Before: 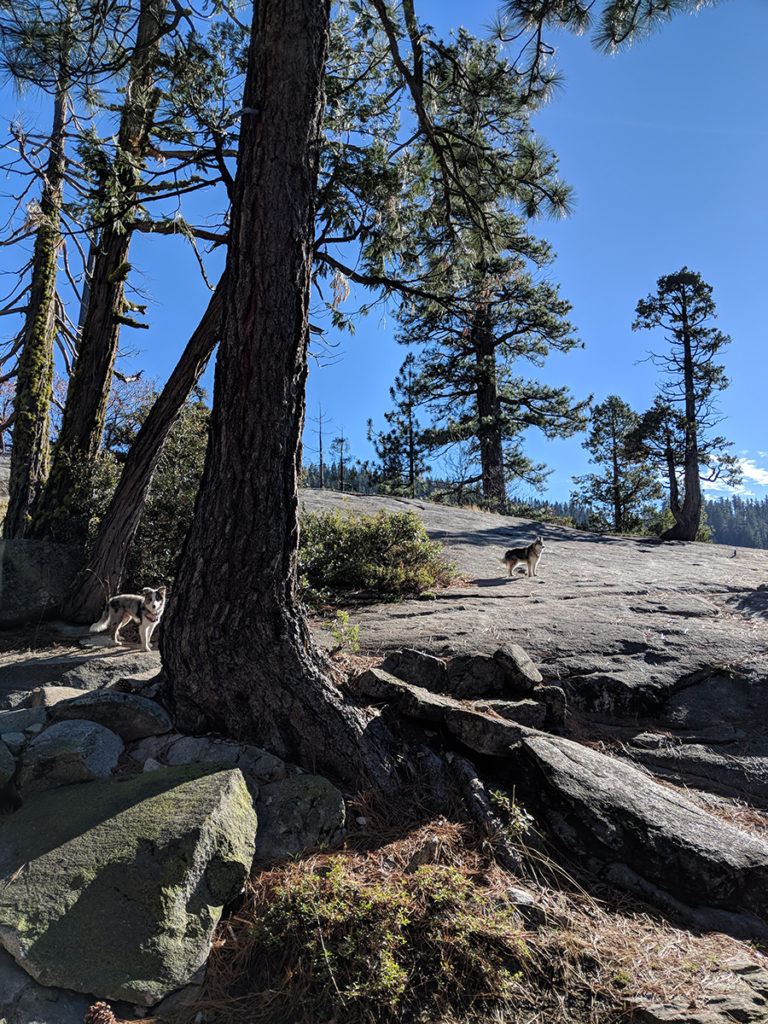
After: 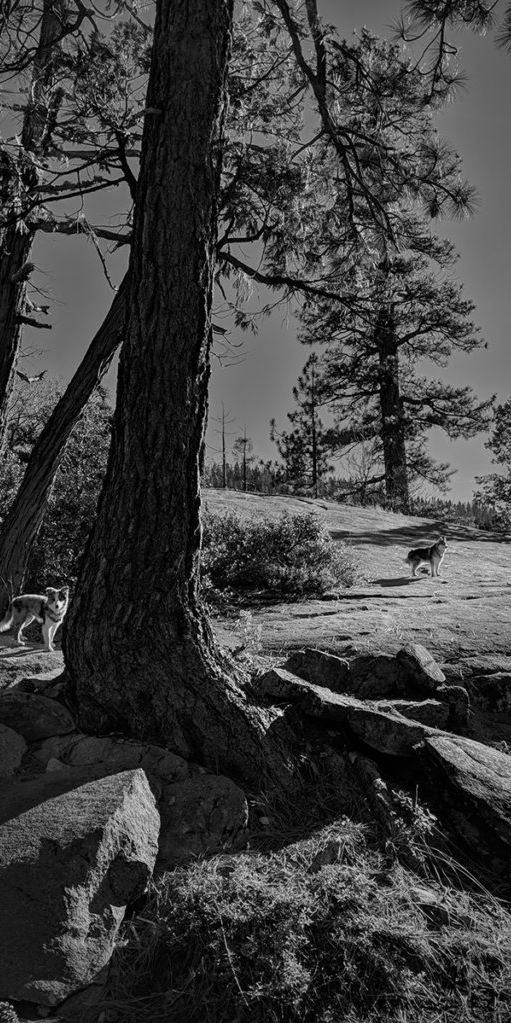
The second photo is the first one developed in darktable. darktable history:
vignetting: fall-off start 72.14%, fall-off radius 108.07%, brightness -0.713, saturation -0.488, center (-0.054, -0.359), width/height ratio 0.729
crop and rotate: left 12.648%, right 20.685%
monochrome: a 26.22, b 42.67, size 0.8
velvia: on, module defaults
